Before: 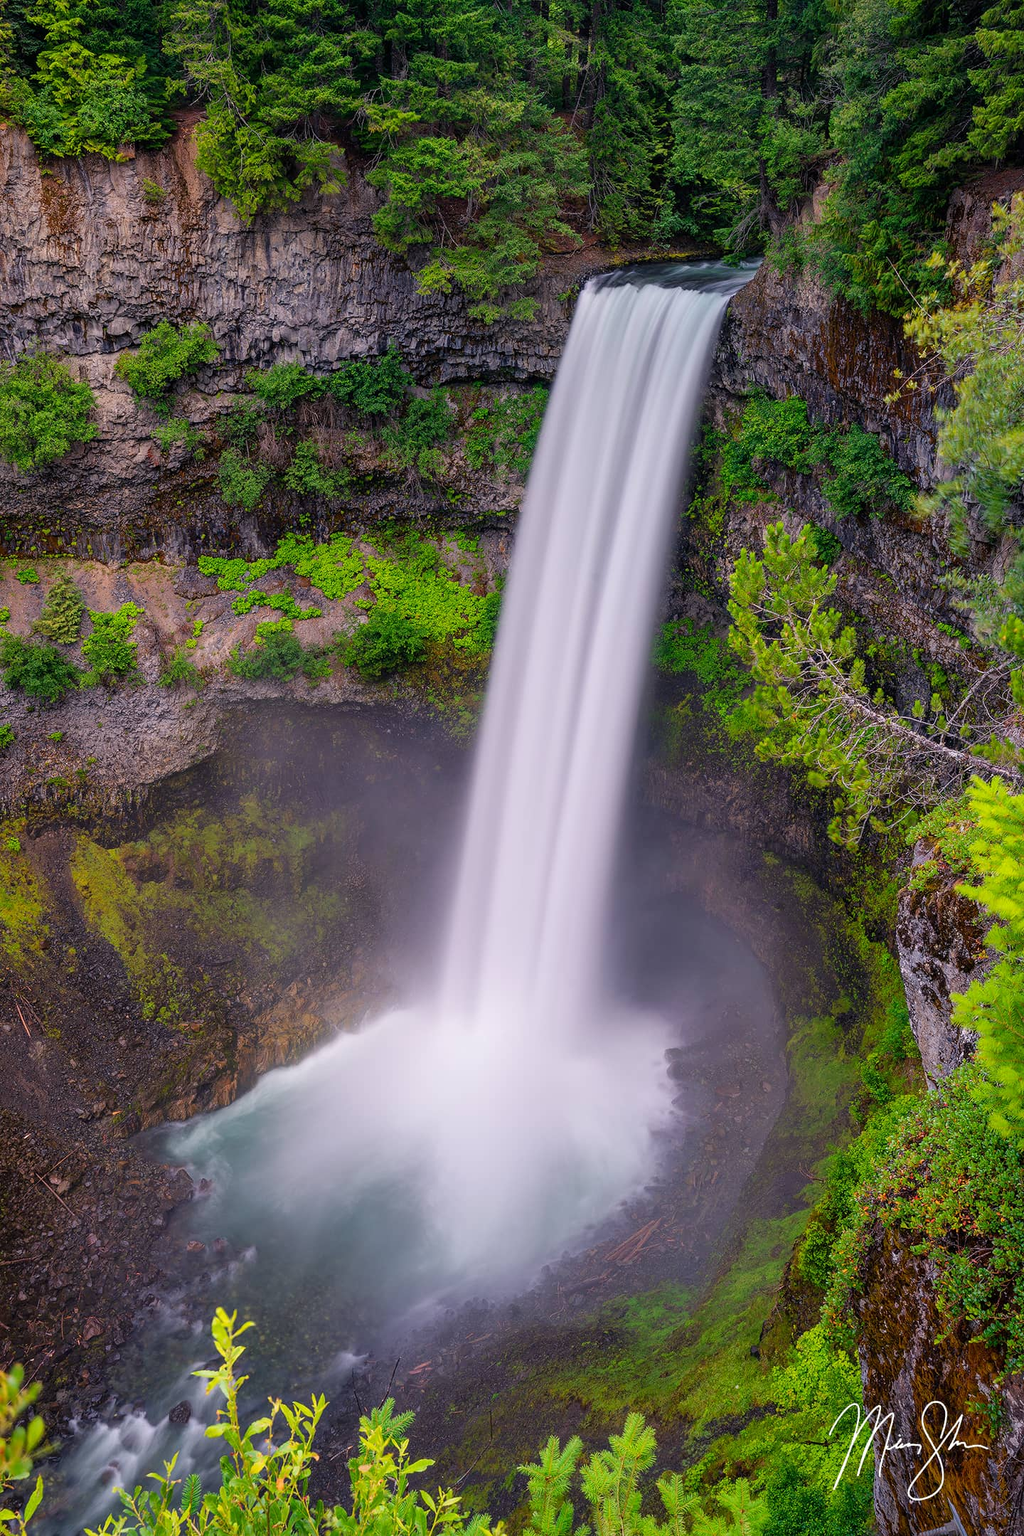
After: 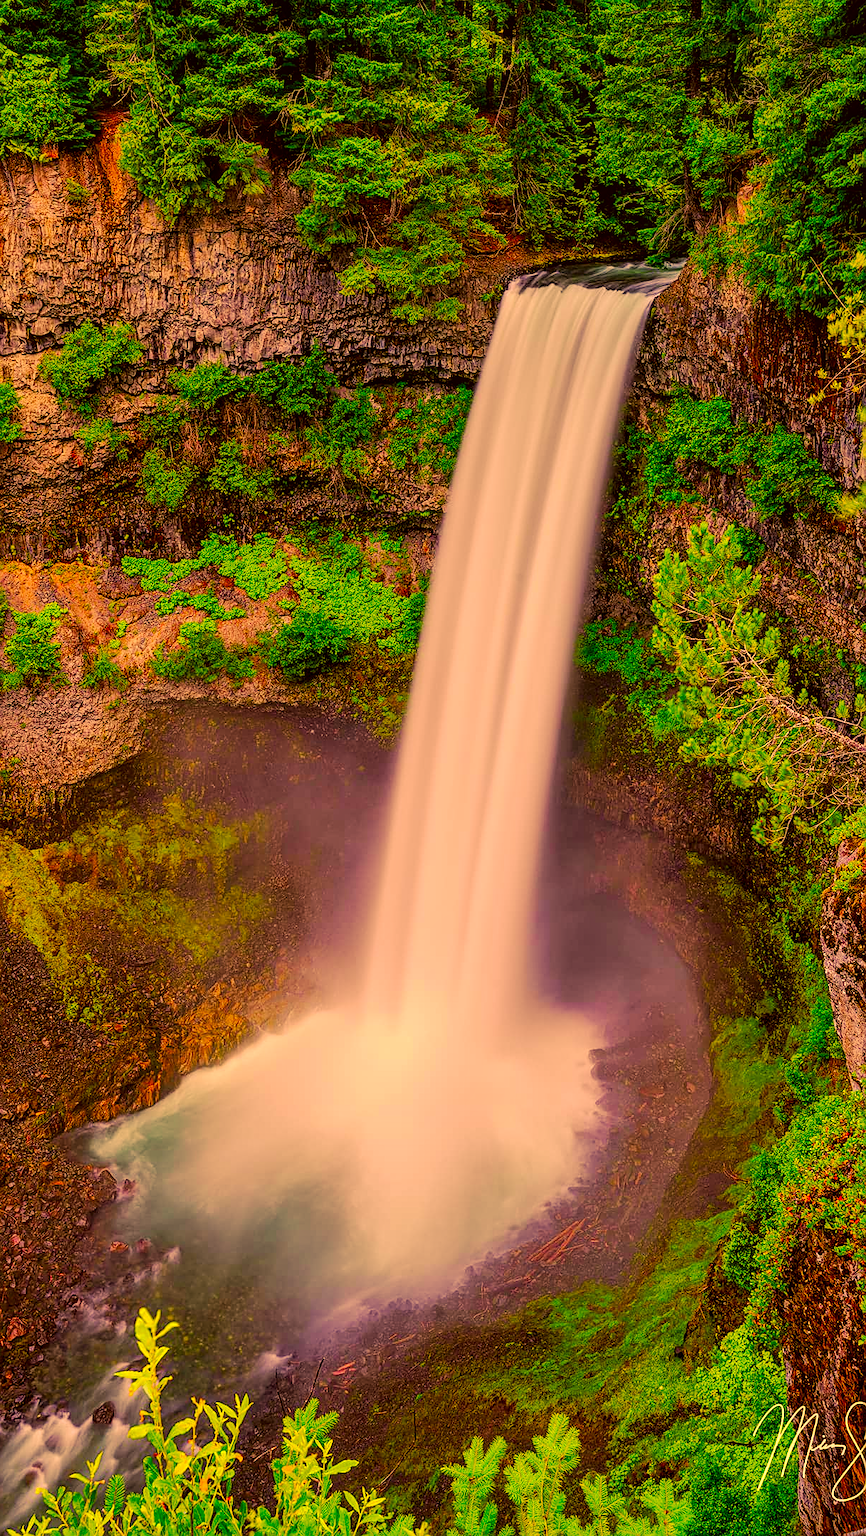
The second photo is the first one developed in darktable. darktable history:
local contrast: detail 130%
tone curve: curves: ch0 [(0, 0) (0.052, 0.018) (0.236, 0.207) (0.41, 0.417) (0.485, 0.518) (0.54, 0.584) (0.625, 0.666) (0.845, 0.828) (0.994, 0.964)]; ch1 [(0, 0) (0.136, 0.146) (0.317, 0.34) (0.382, 0.408) (0.434, 0.441) (0.472, 0.479) (0.498, 0.501) (0.557, 0.558) (0.616, 0.59) (0.739, 0.7) (1, 1)]; ch2 [(0, 0) (0.352, 0.403) (0.447, 0.466) (0.482, 0.482) (0.528, 0.526) (0.586, 0.577) (0.618, 0.621) (0.785, 0.747) (1, 1)], preserve colors none
color correction: highlights a* 11.15, highlights b* 30.43, shadows a* 2.65, shadows b* 16.72, saturation 1.73
shadows and highlights: shadows 37.49, highlights -26.64, soften with gaussian
crop: left 7.562%, right 7.837%
sharpen: on, module defaults
